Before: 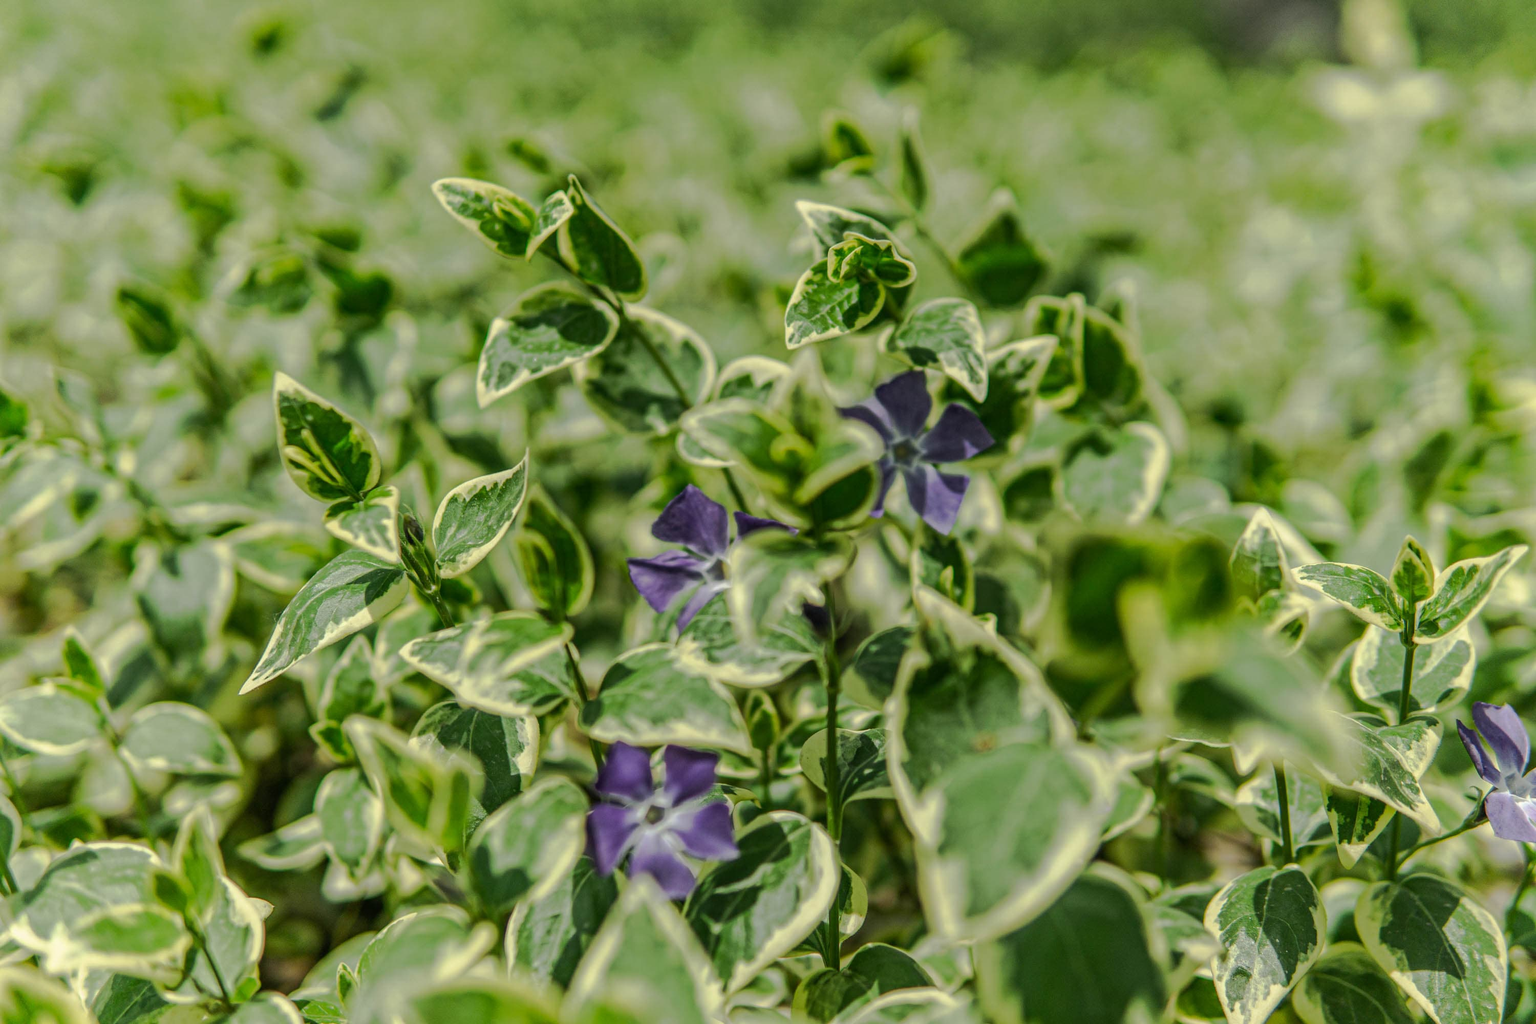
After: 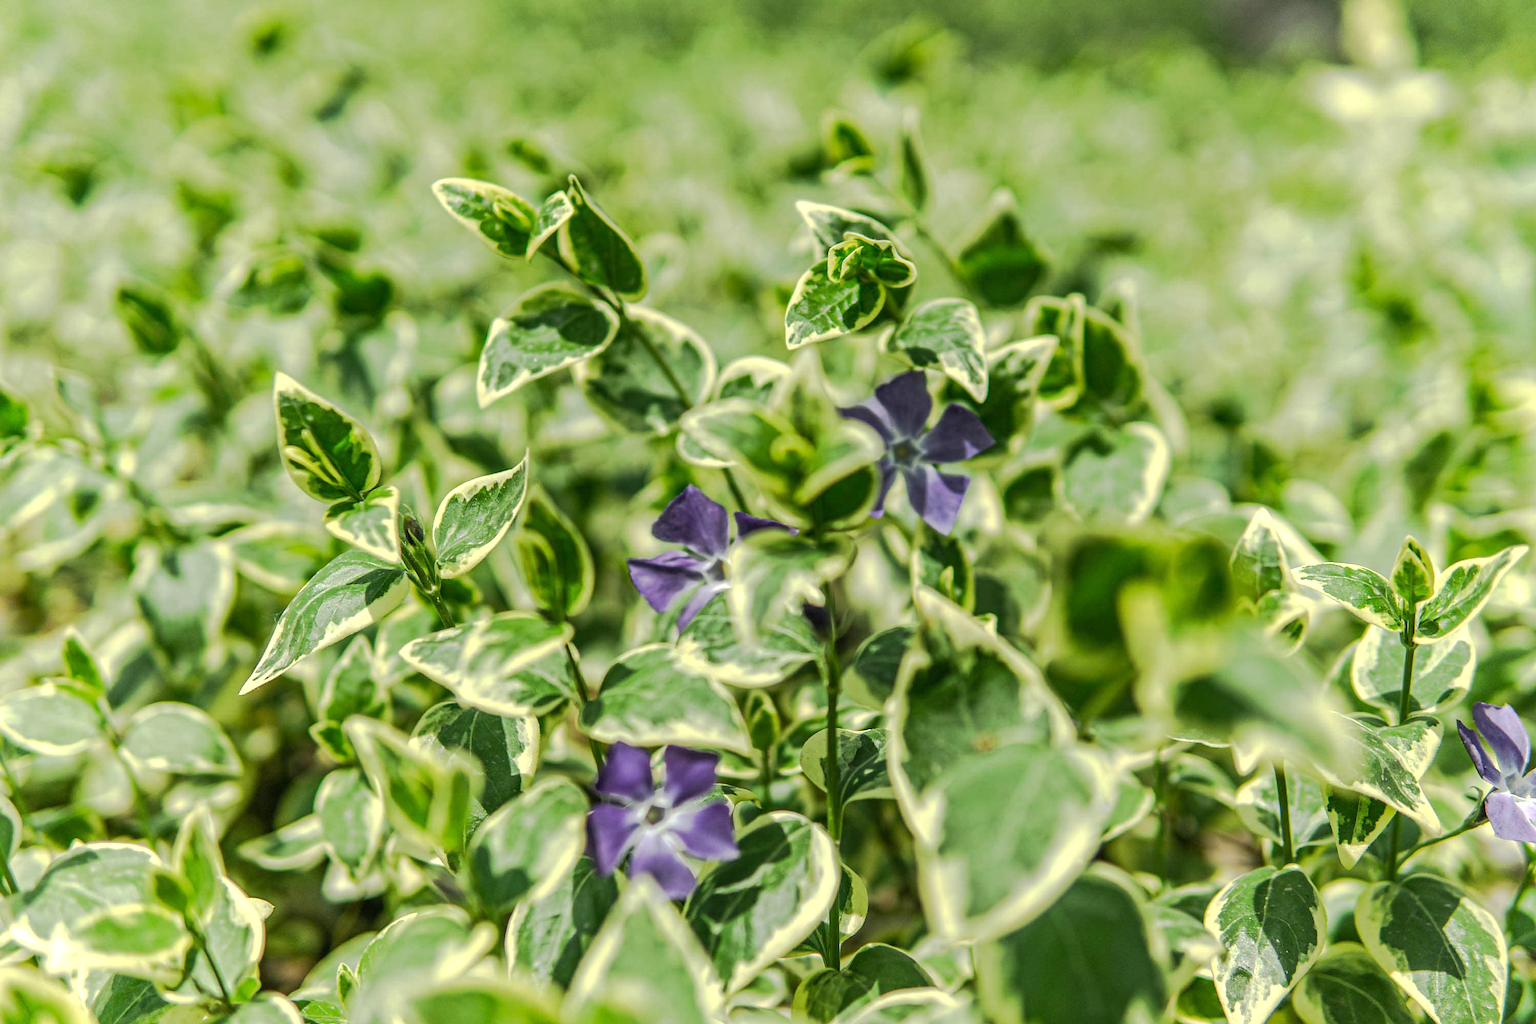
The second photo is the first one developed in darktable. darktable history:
sharpen: radius 1.559, amount 0.373, threshold 1.271
exposure: exposure 0.564 EV, compensate highlight preservation false
